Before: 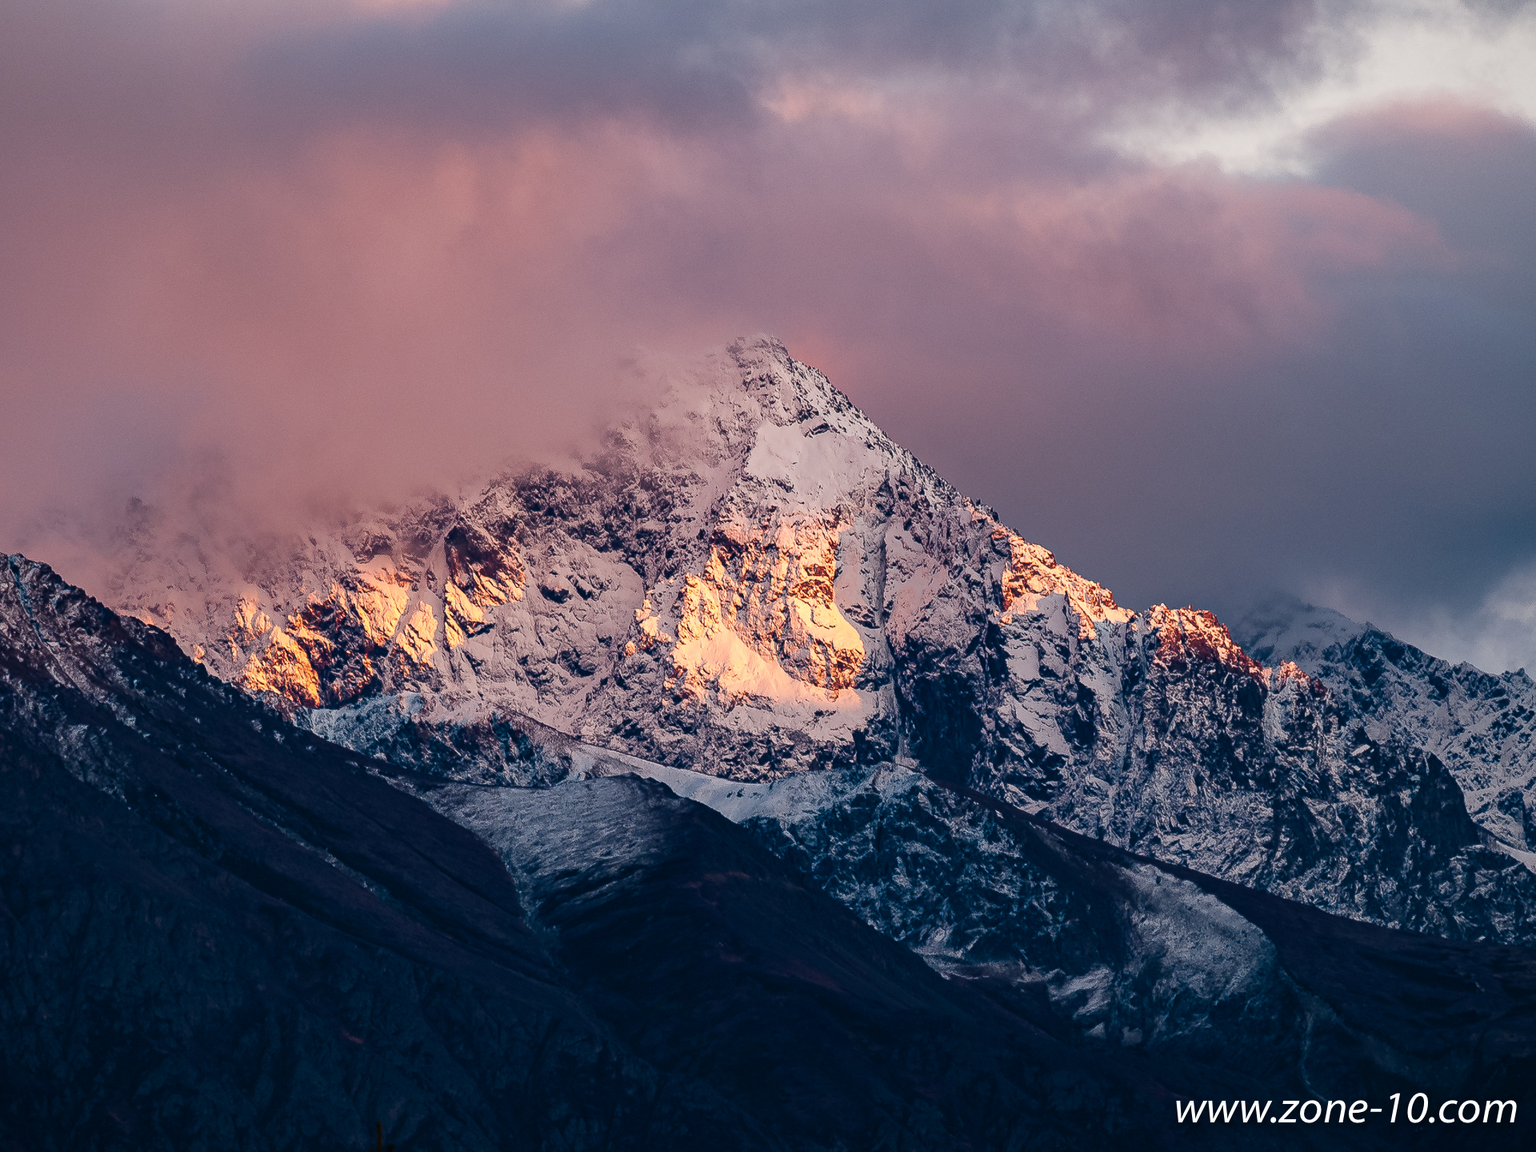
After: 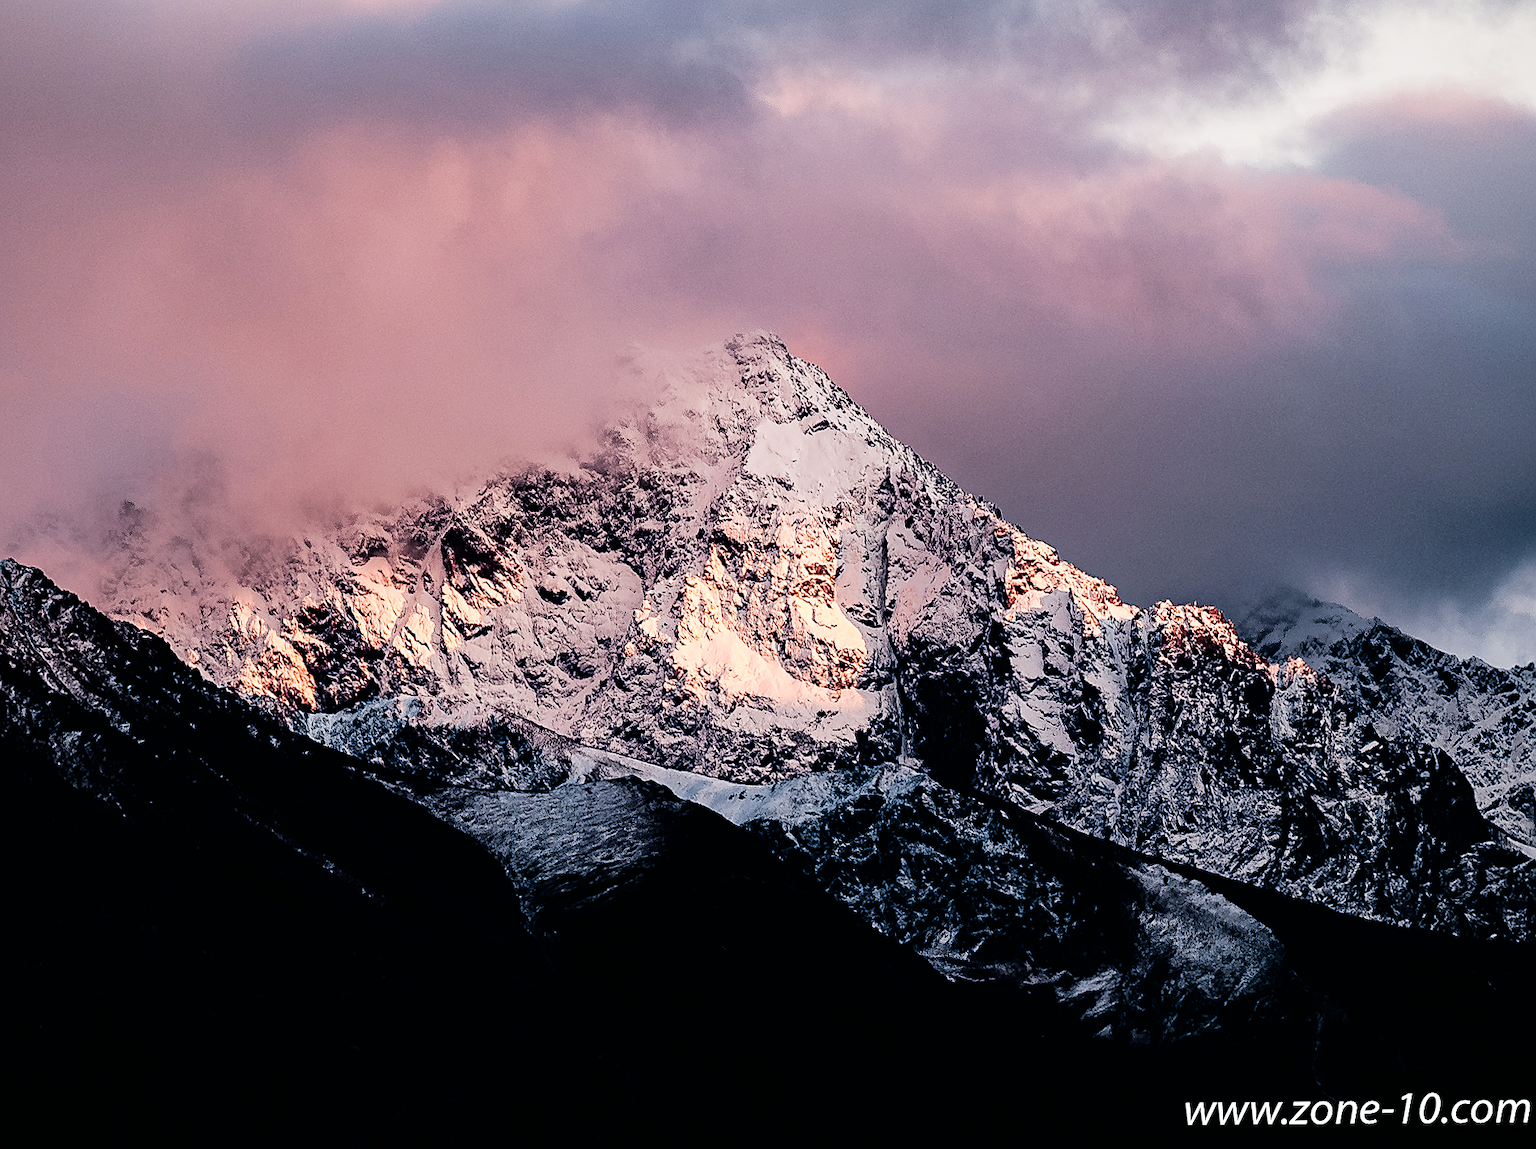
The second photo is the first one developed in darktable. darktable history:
tone equalizer: -8 EV -0.75 EV, -7 EV -0.7 EV, -6 EV -0.6 EV, -5 EV -0.4 EV, -3 EV 0.4 EV, -2 EV 0.6 EV, -1 EV 0.7 EV, +0 EV 0.75 EV, edges refinement/feathering 500, mask exposure compensation -1.57 EV, preserve details no
sharpen: on, module defaults
rotate and perspective: rotation -0.45°, automatic cropping original format, crop left 0.008, crop right 0.992, crop top 0.012, crop bottom 0.988
filmic rgb: black relative exposure -5 EV, white relative exposure 3.5 EV, hardness 3.19, contrast 1.2, highlights saturation mix -50%
